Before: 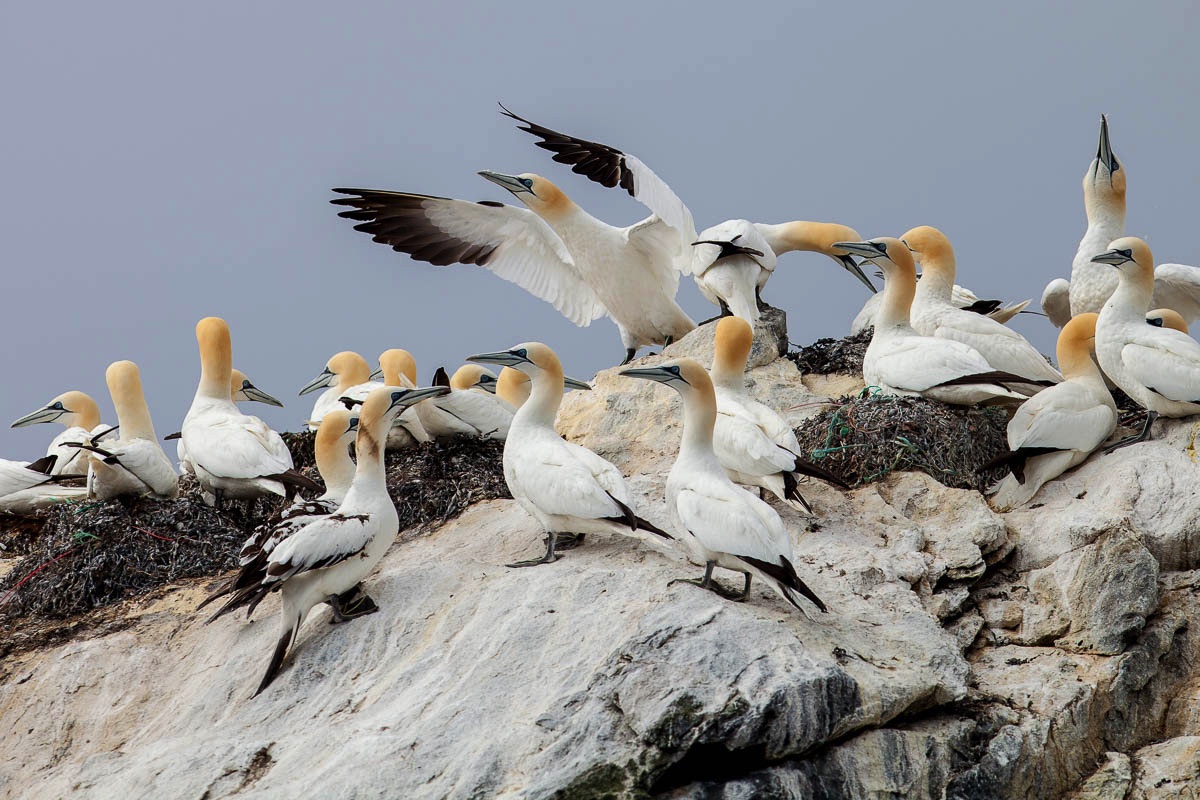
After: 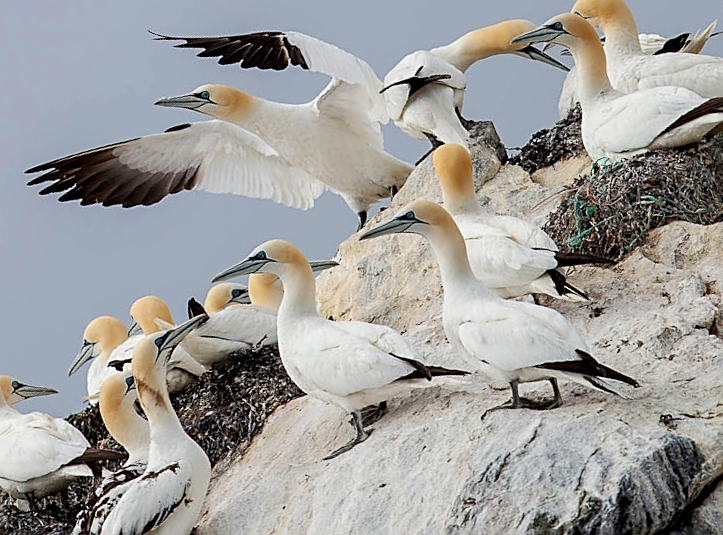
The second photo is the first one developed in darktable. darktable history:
crop and rotate: angle 21.35°, left 6.902%, right 4.021%, bottom 1.13%
sharpen: on, module defaults
exposure: exposure -0.069 EV, compensate highlight preservation false
